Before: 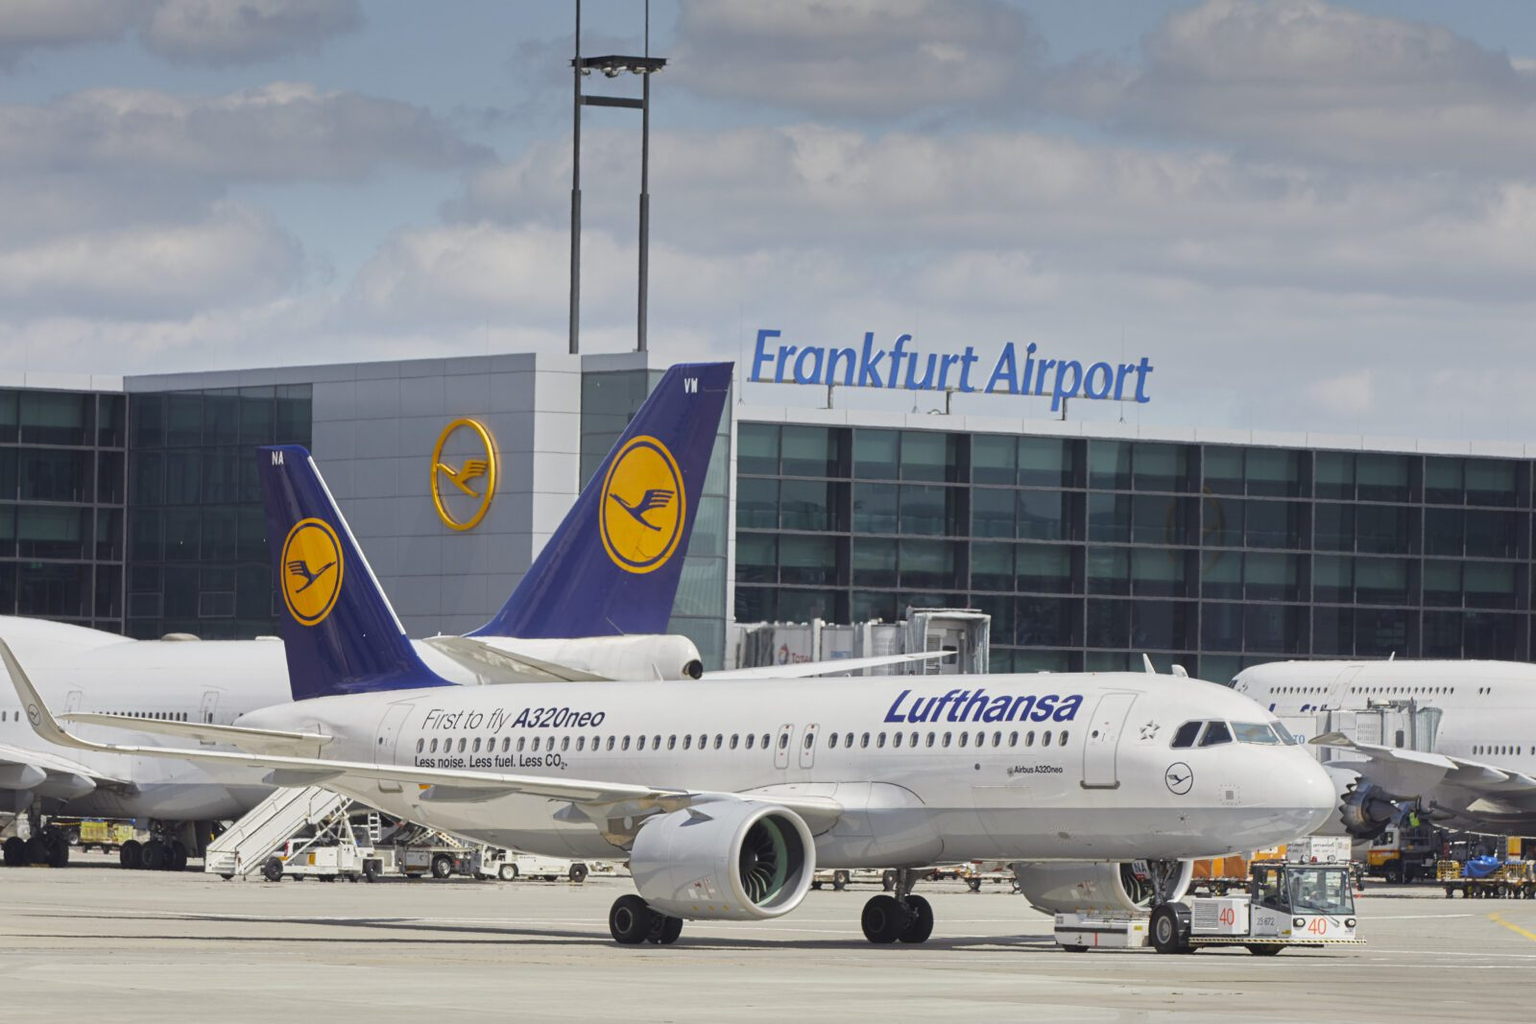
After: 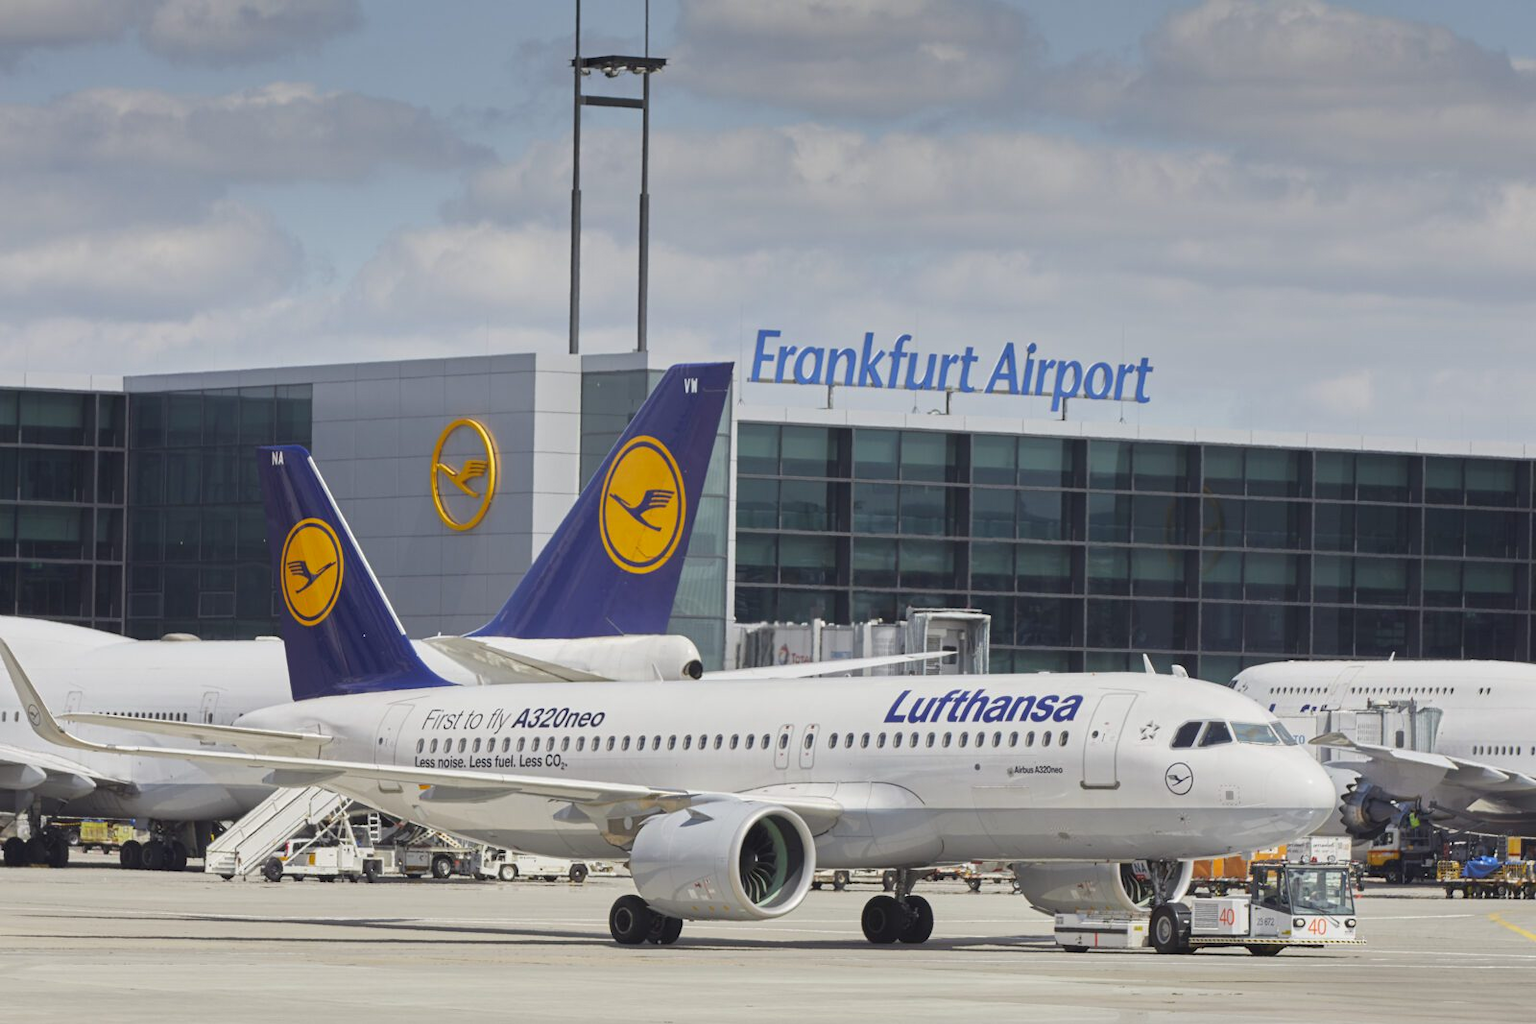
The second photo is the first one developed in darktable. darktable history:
local contrast: mode bilateral grid, contrast 100, coarseness 100, detail 93%, midtone range 0.2
